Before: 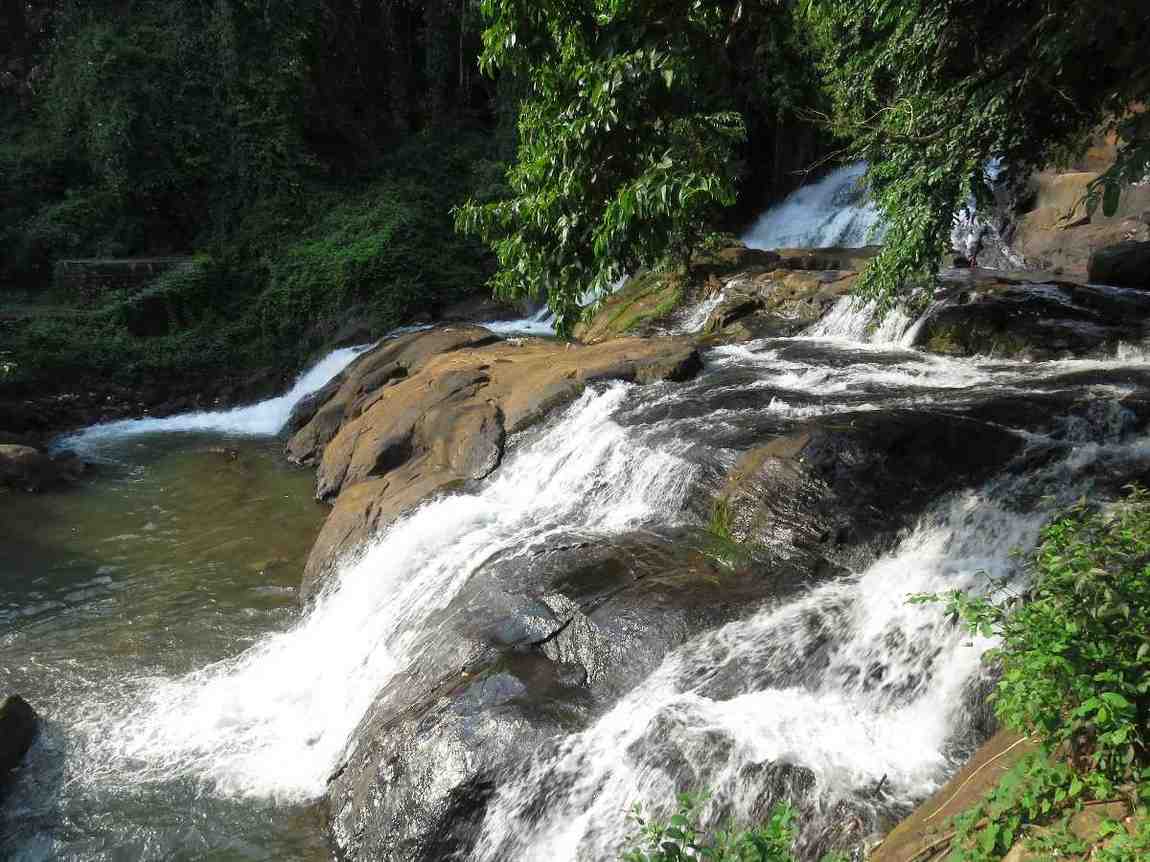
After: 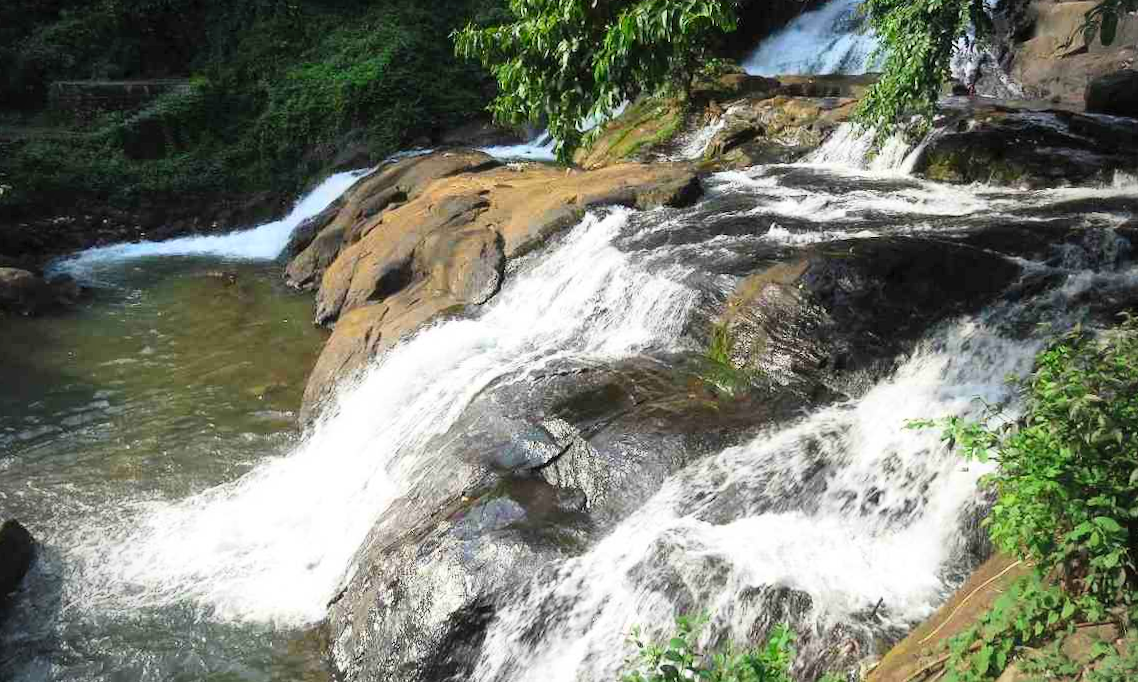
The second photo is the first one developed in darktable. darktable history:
vignetting: on, module defaults
rotate and perspective: rotation 0.174°, lens shift (vertical) 0.013, lens shift (horizontal) 0.019, shear 0.001, automatic cropping original format, crop left 0.007, crop right 0.991, crop top 0.016, crop bottom 0.997
contrast brightness saturation: contrast 0.2, brightness 0.16, saturation 0.22
crop and rotate: top 19.998%
